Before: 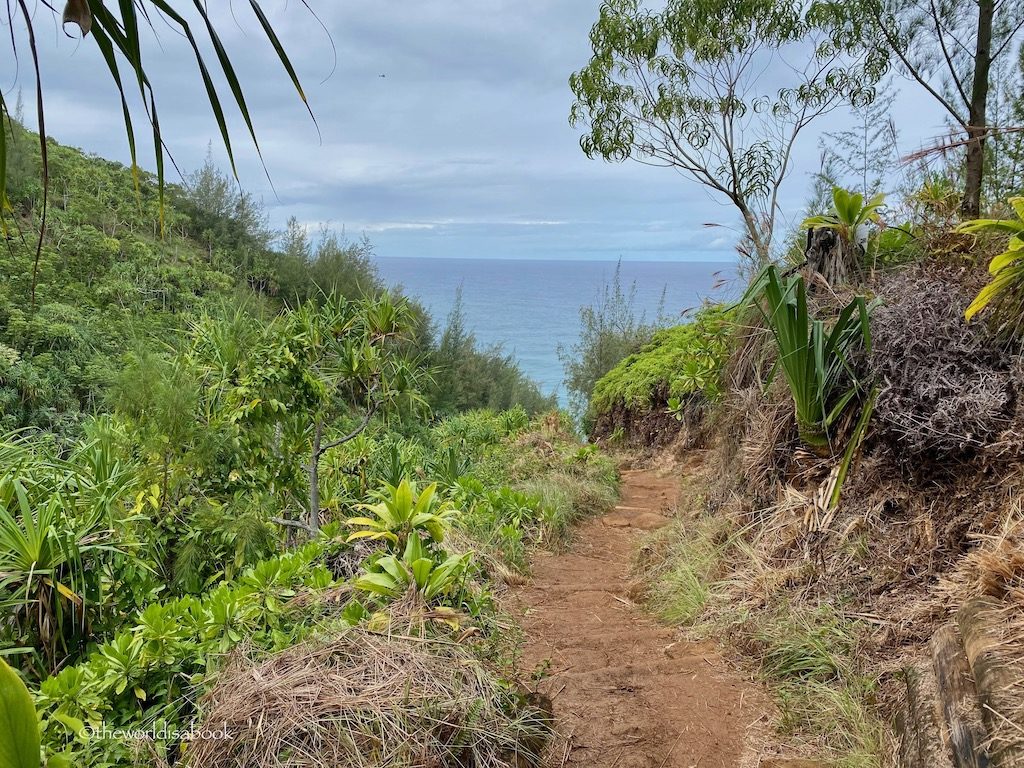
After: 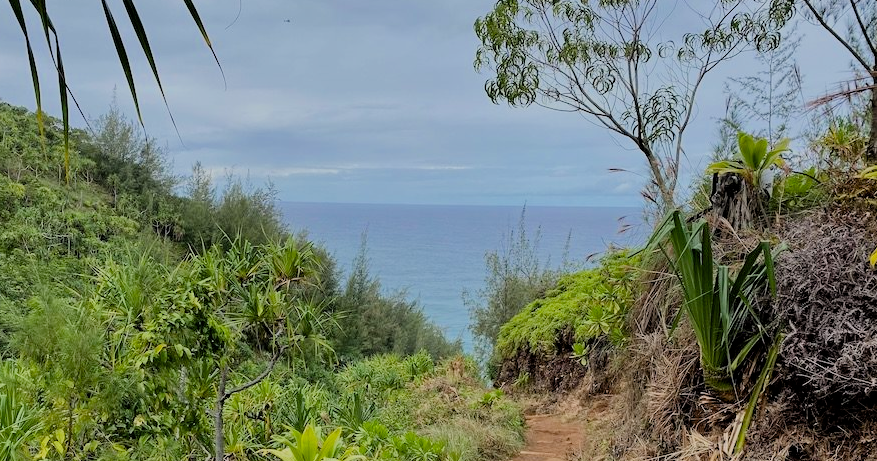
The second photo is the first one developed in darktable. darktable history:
crop and rotate: left 9.349%, top 7.28%, right 4.967%, bottom 32.693%
filmic rgb: black relative exposure -7.12 EV, white relative exposure 5.39 EV, hardness 3.03, color science v6 (2022)
